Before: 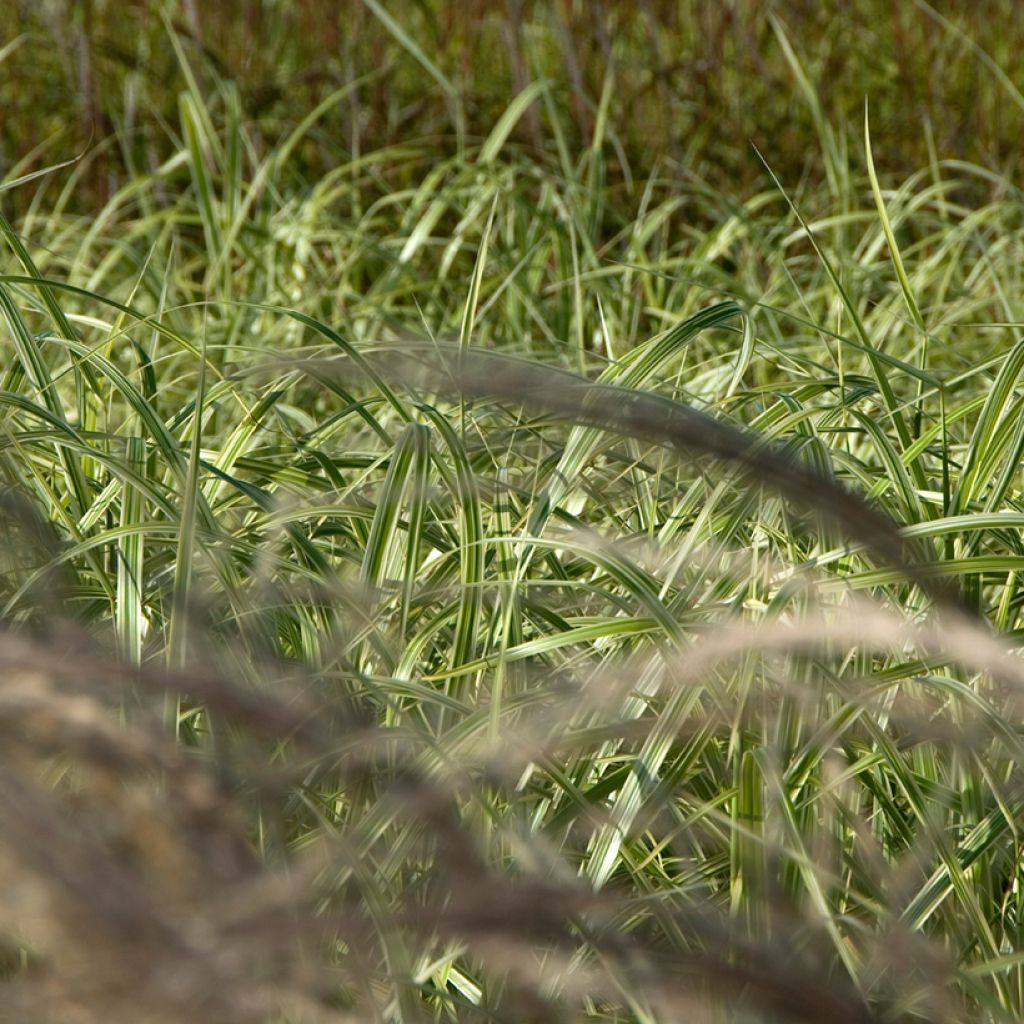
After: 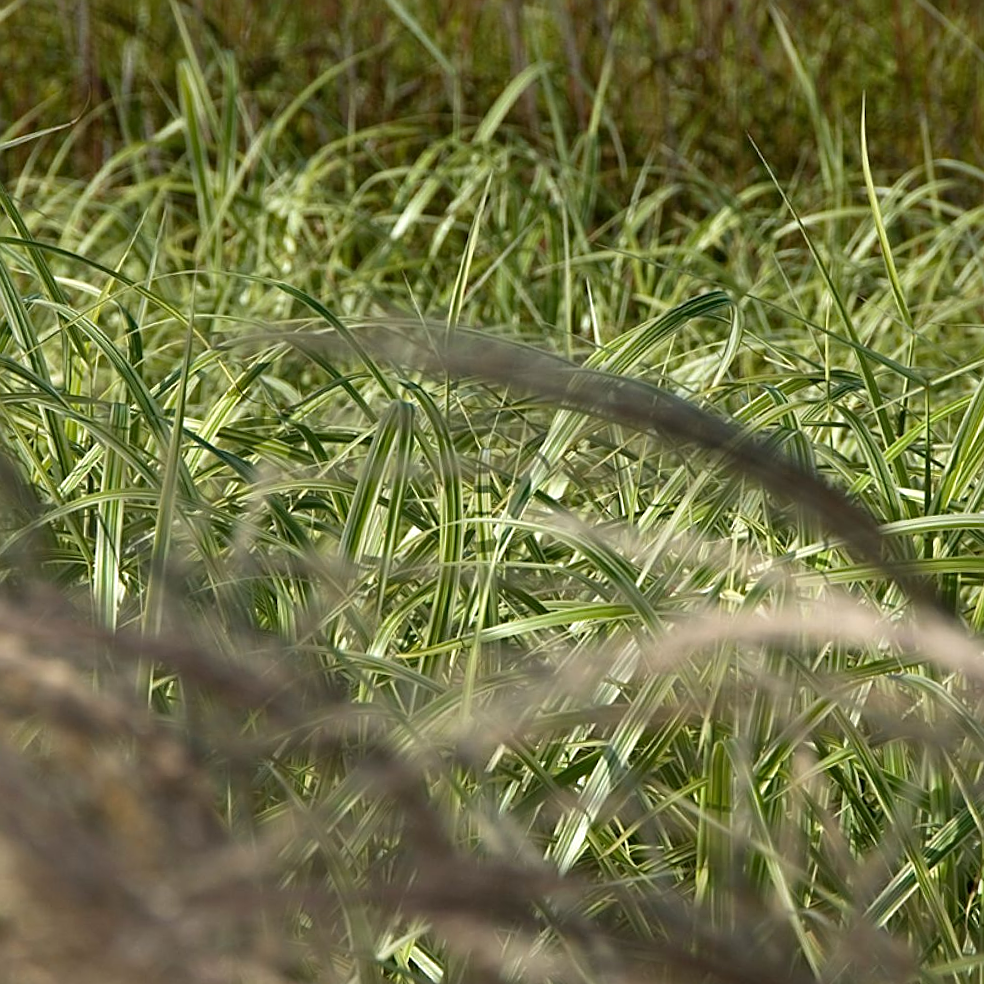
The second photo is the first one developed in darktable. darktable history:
crop and rotate: angle -2.33°
sharpen: on, module defaults
